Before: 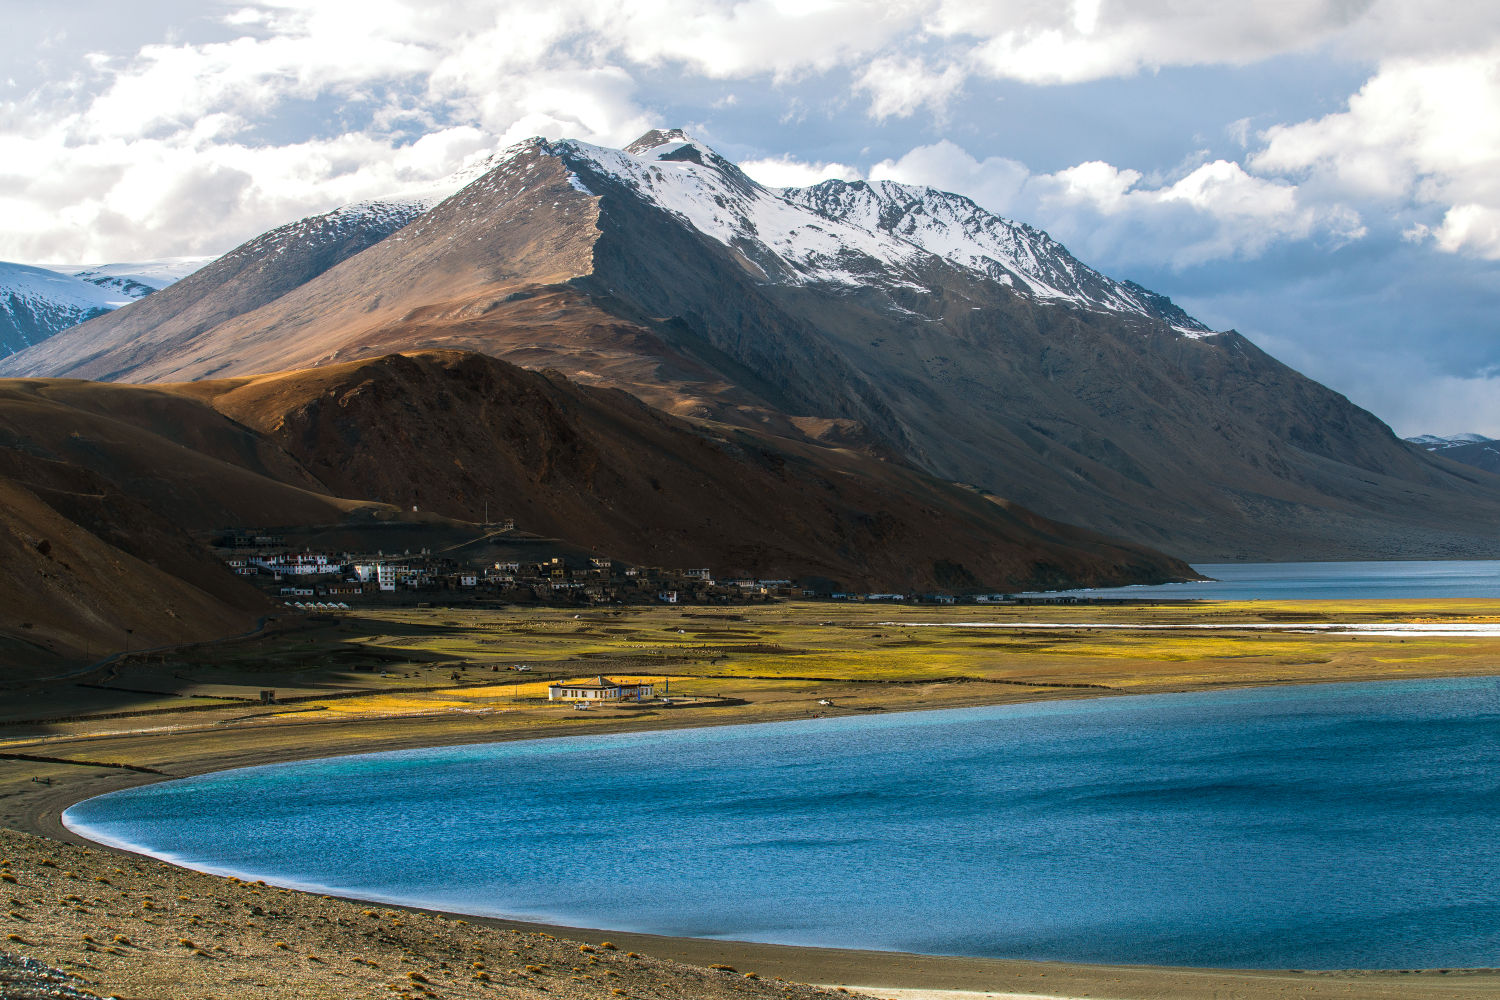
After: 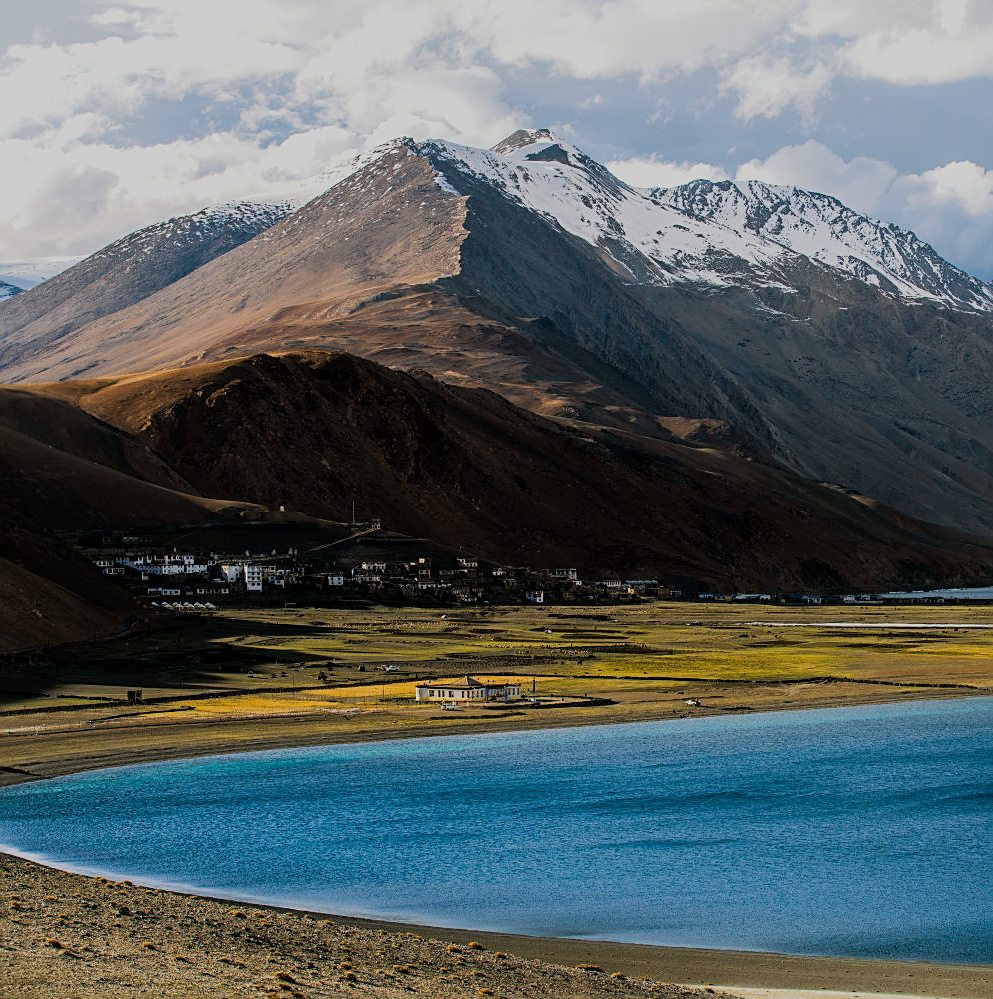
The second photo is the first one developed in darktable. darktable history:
filmic rgb: black relative exposure -7.65 EV, white relative exposure 4.56 EV, hardness 3.61
exposure: black level correction 0.001, exposure -0.204 EV, compensate exposure bias true, compensate highlight preservation false
crop and rotate: left 8.889%, right 24.873%
sharpen: on, module defaults
